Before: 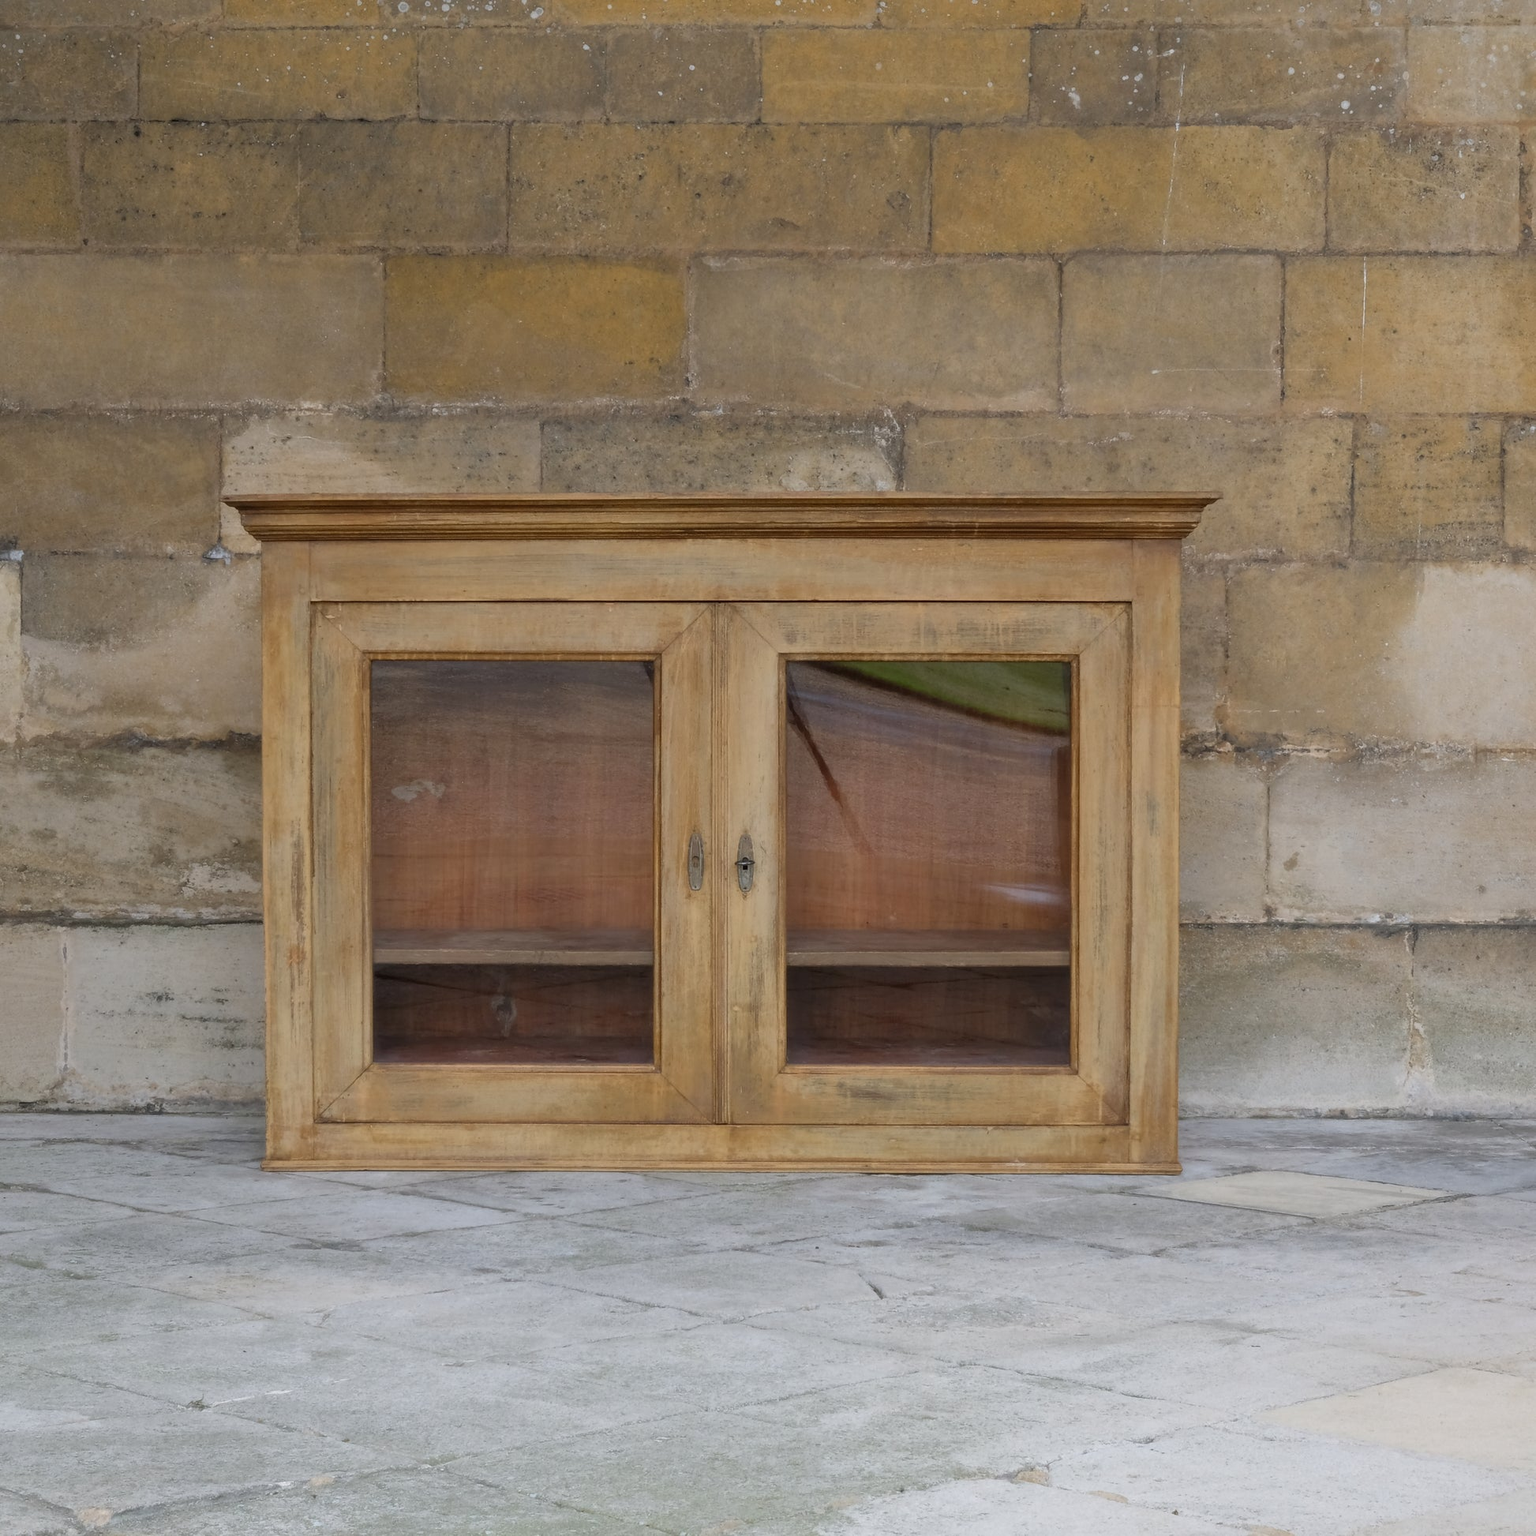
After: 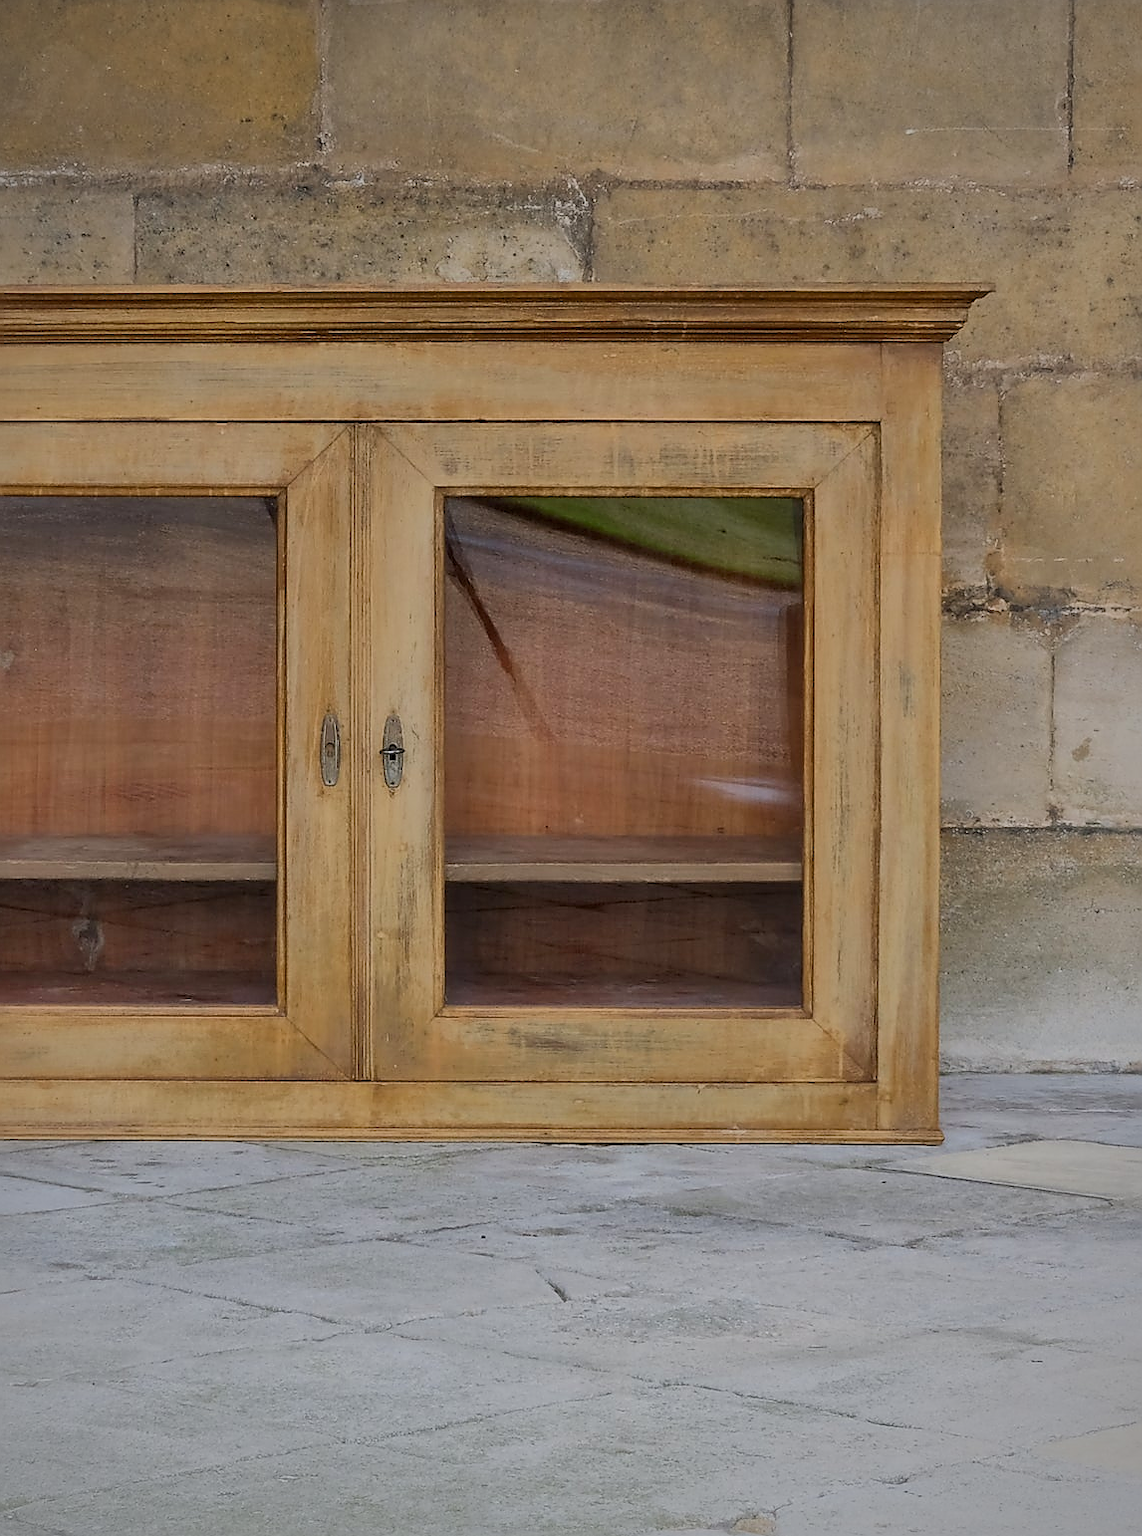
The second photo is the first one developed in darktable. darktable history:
shadows and highlights: on, module defaults
tone equalizer: edges refinement/feathering 500, mask exposure compensation -1.57 EV, preserve details no
local contrast: mode bilateral grid, contrast 20, coarseness 50, detail 119%, midtone range 0.2
sharpen: radius 1.378, amount 1.249, threshold 0.747
contrast brightness saturation: contrast 0.043, saturation 0.164
filmic rgb: black relative exposure -7.65 EV, white relative exposure 4.56 EV, hardness 3.61, preserve chrominance max RGB, color science v6 (2022), contrast in shadows safe, contrast in highlights safe
vignetting: fall-off radius 61.22%, brightness -0.286
crop and rotate: left 28.268%, top 17.436%, right 12.779%, bottom 3.321%
